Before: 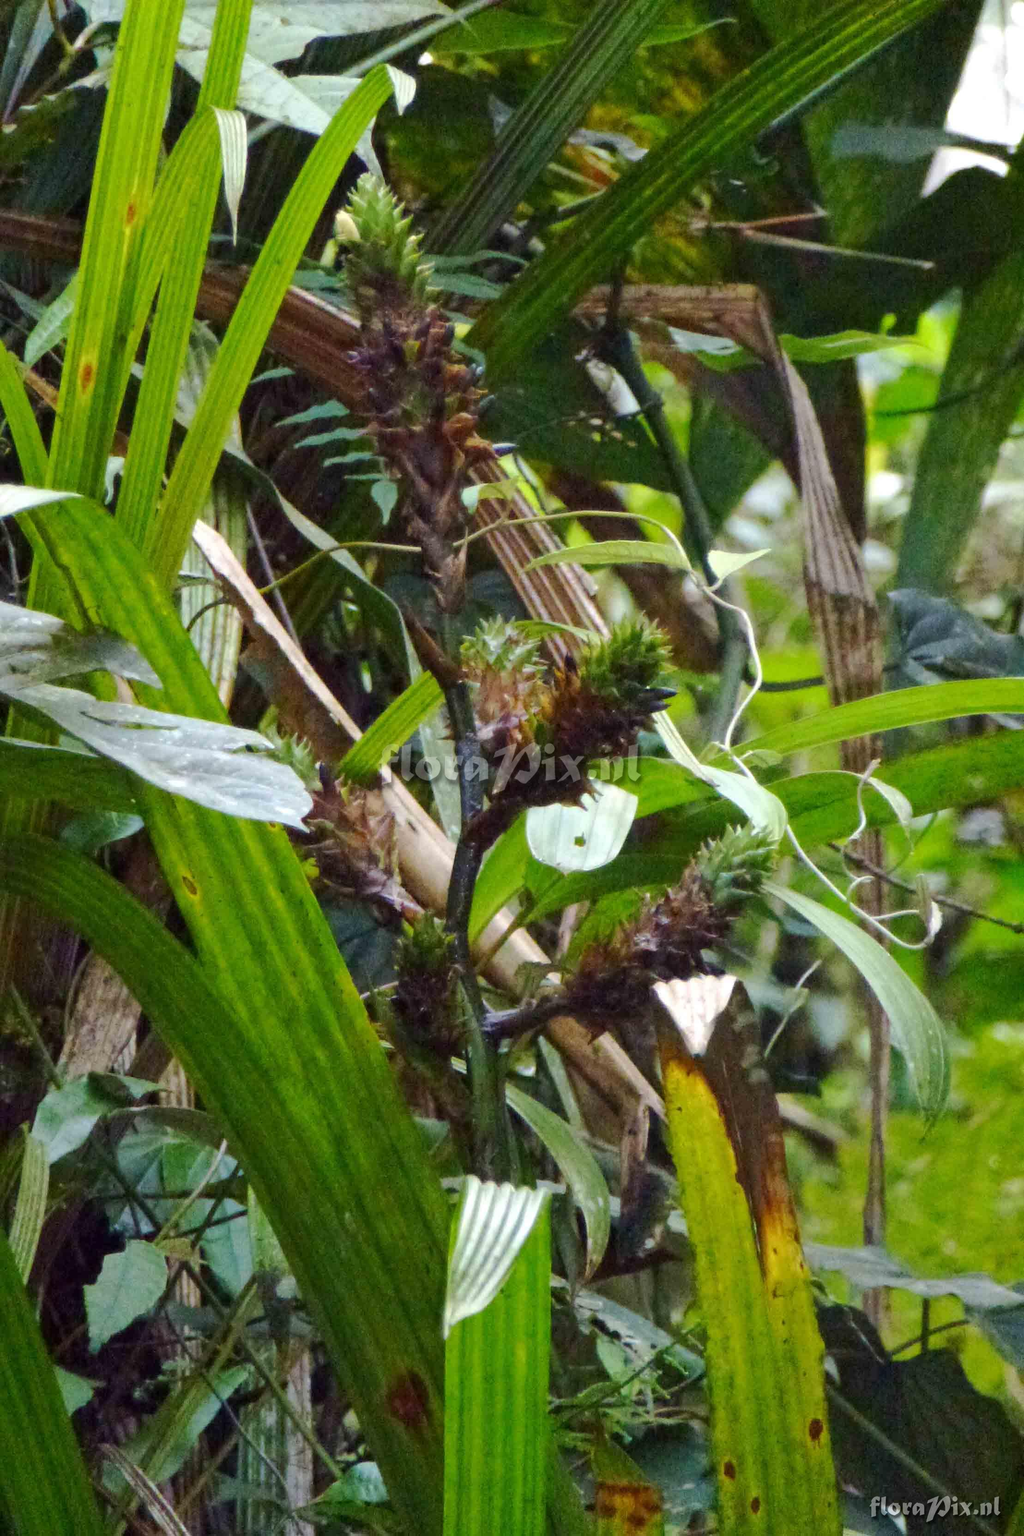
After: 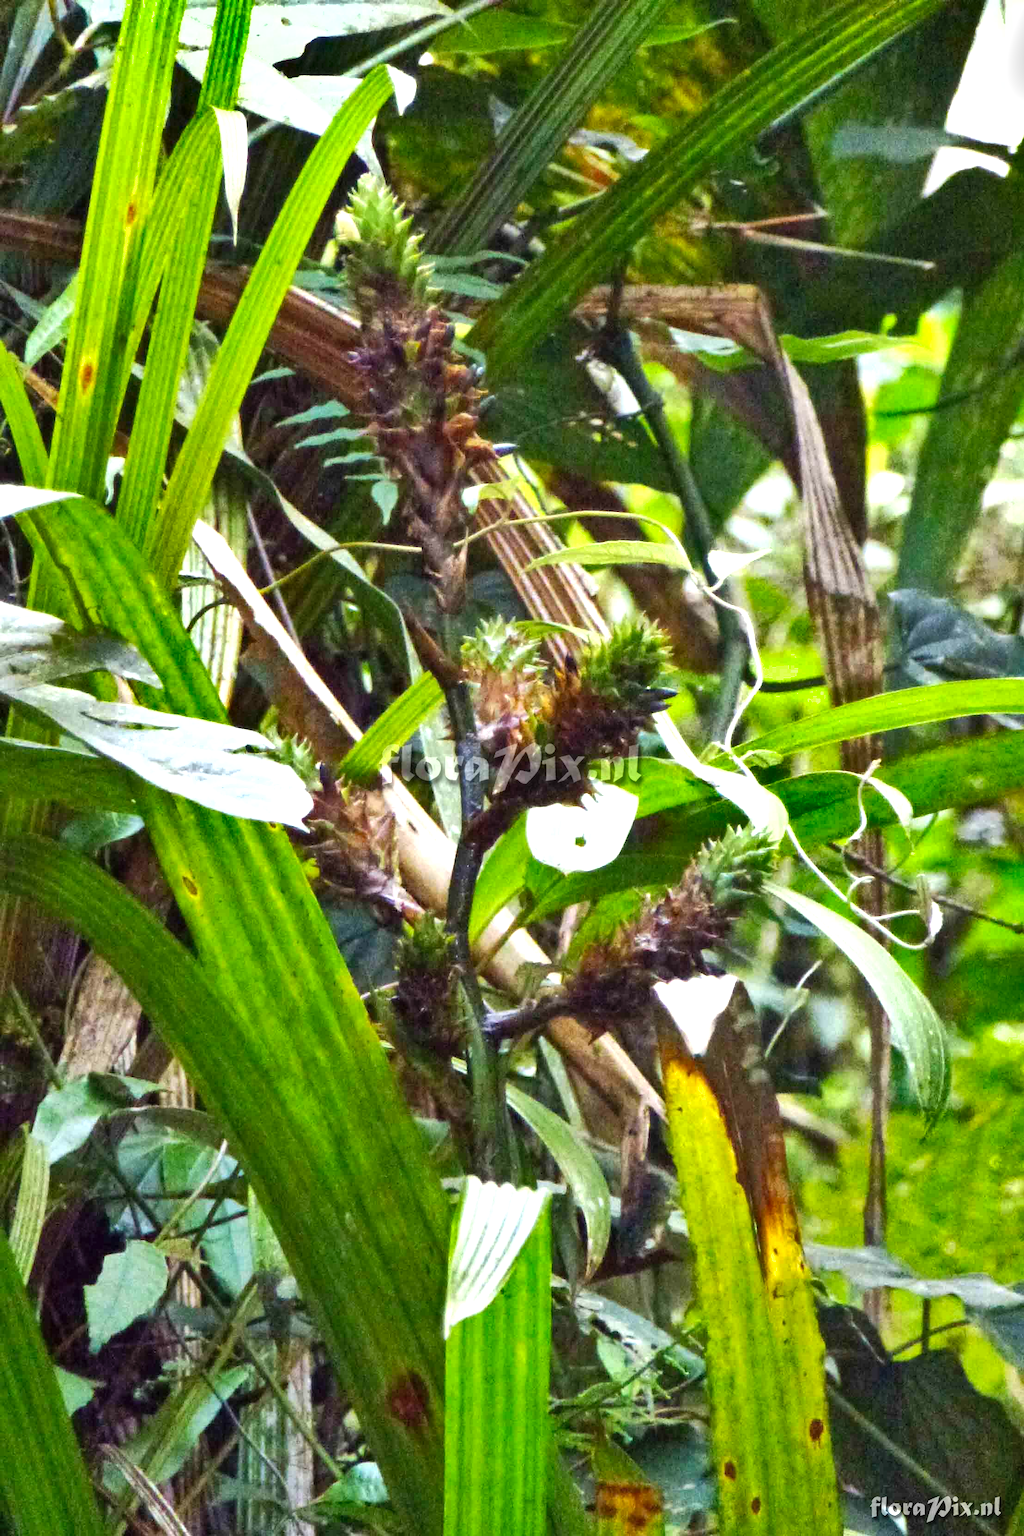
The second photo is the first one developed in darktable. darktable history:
levels: levels [0, 0.374, 0.749]
shadows and highlights: radius 107.54, shadows 41.31, highlights -71.97, low approximation 0.01, soften with gaussian
